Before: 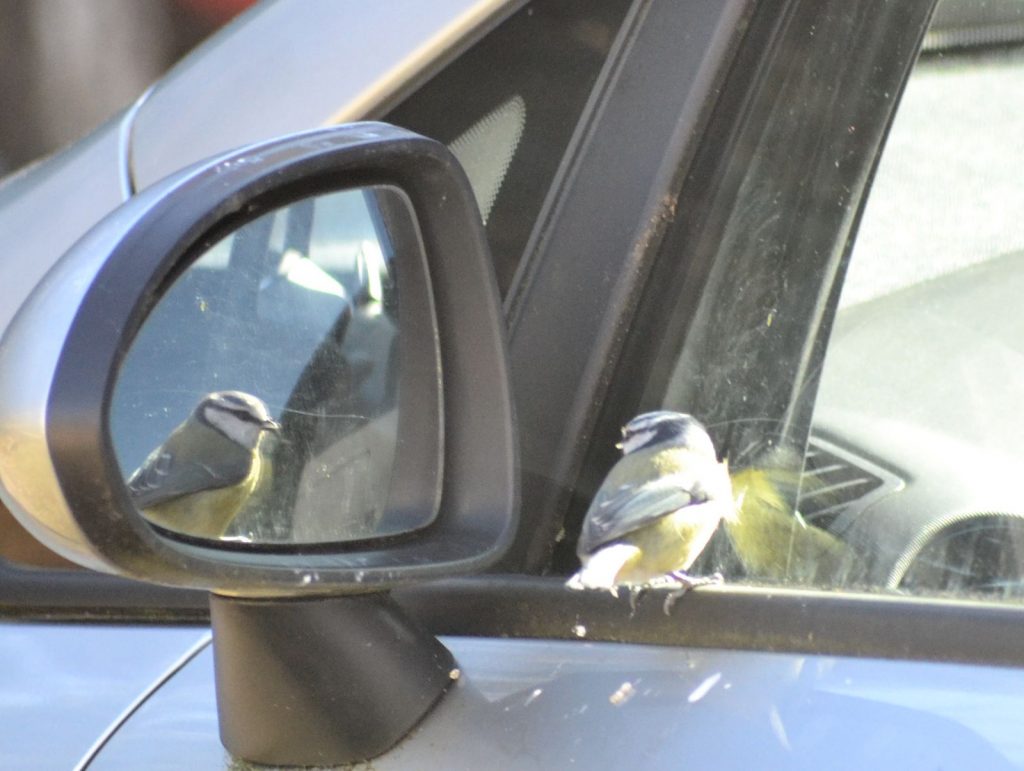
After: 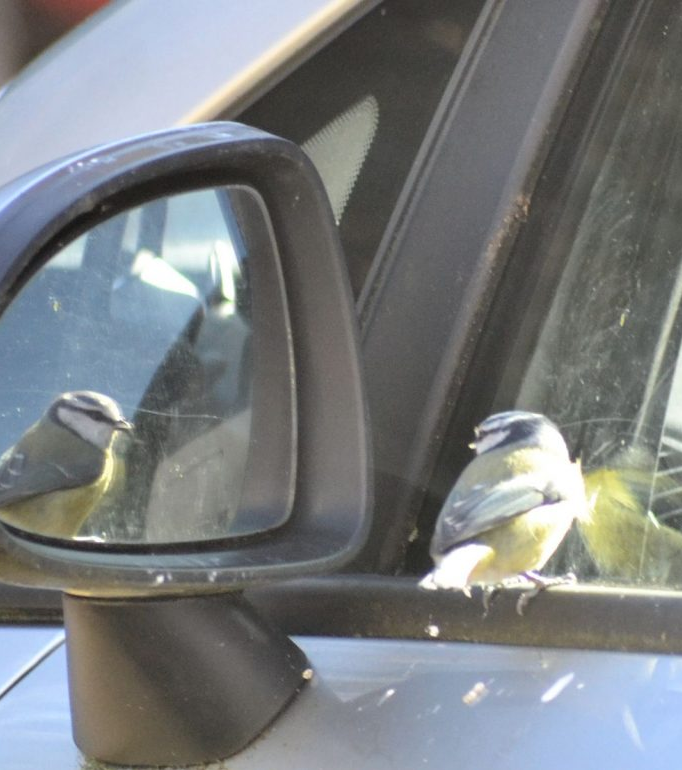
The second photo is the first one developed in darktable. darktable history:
crop and rotate: left 14.447%, right 18.885%
exposure: compensate exposure bias true, compensate highlight preservation false
